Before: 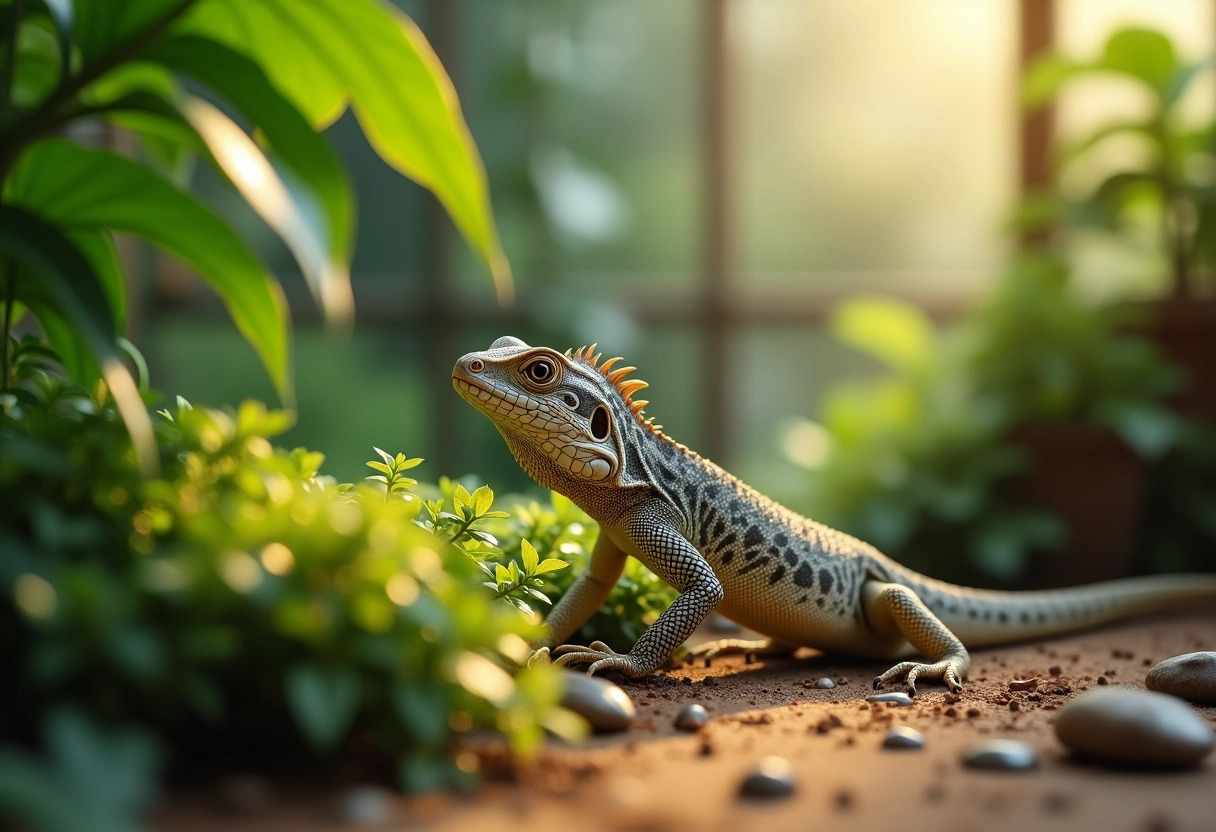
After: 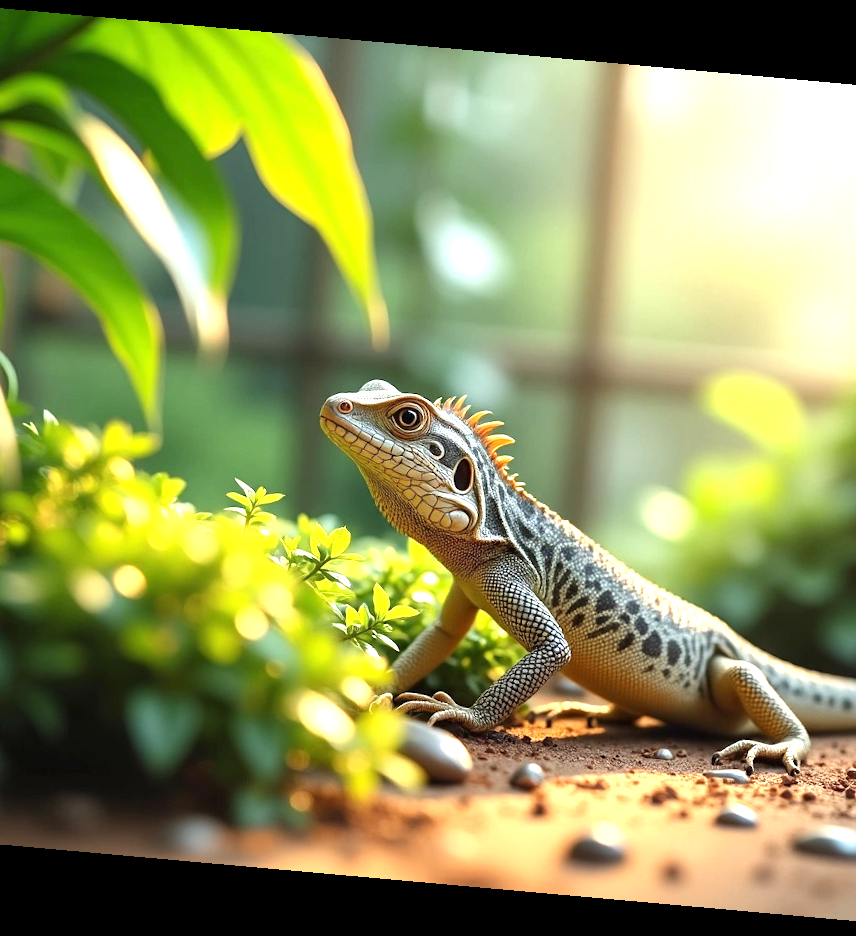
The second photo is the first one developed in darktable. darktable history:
crop and rotate: left 13.342%, right 19.991%
exposure: exposure 1.137 EV, compensate highlight preservation false
rotate and perspective: rotation 5.12°, automatic cropping off
